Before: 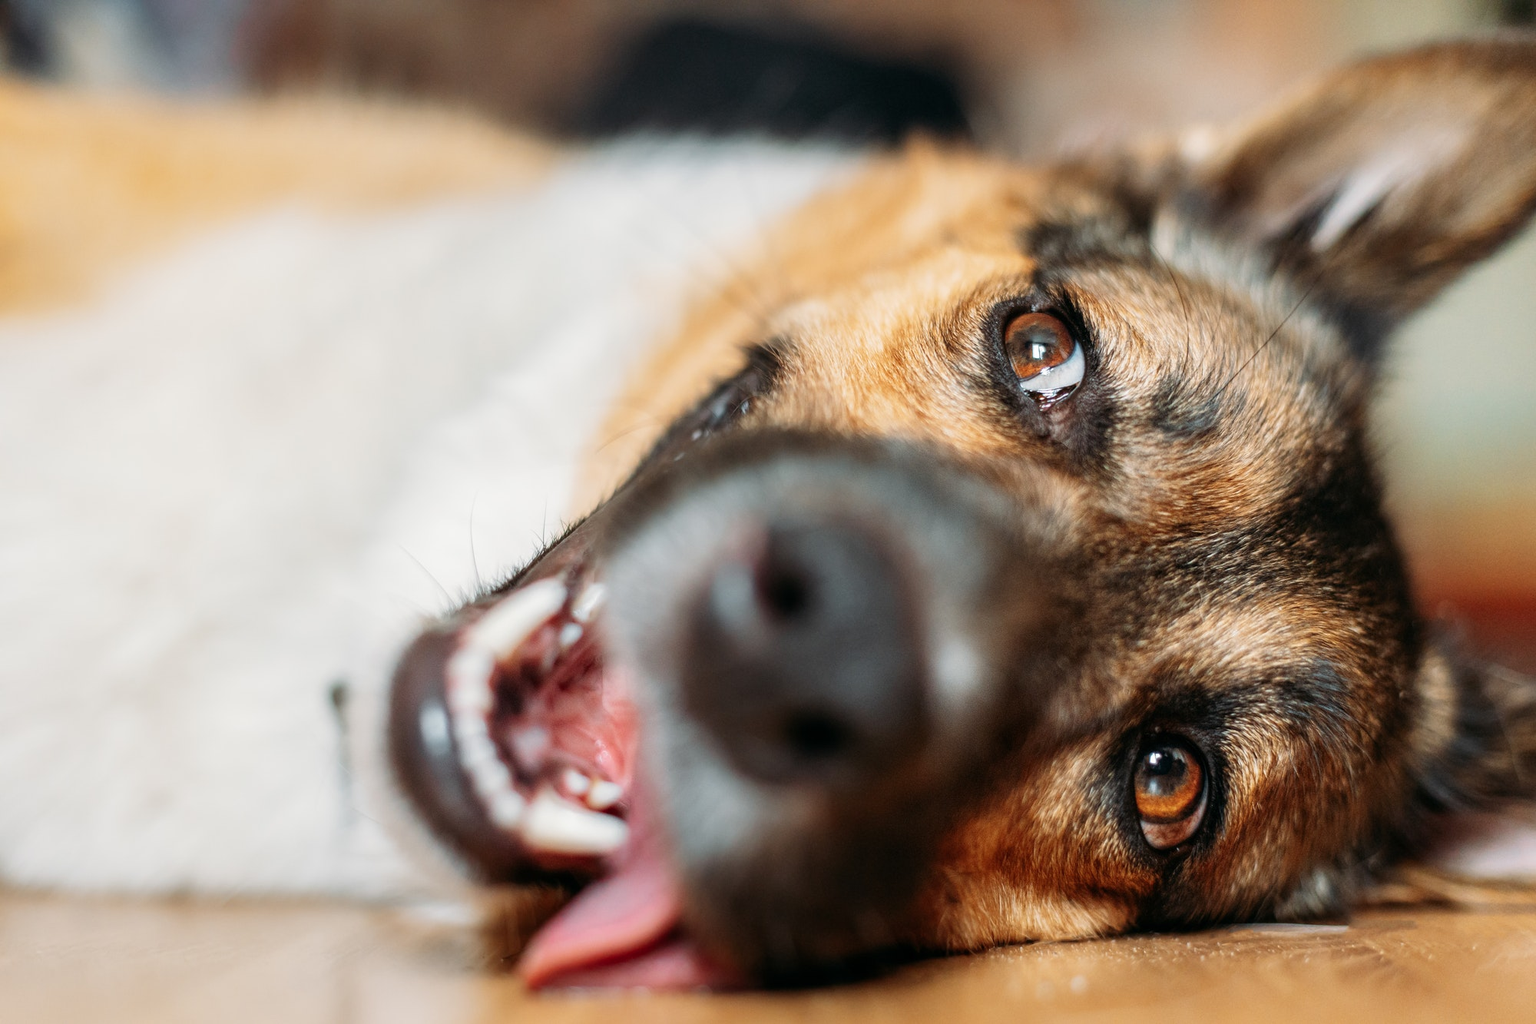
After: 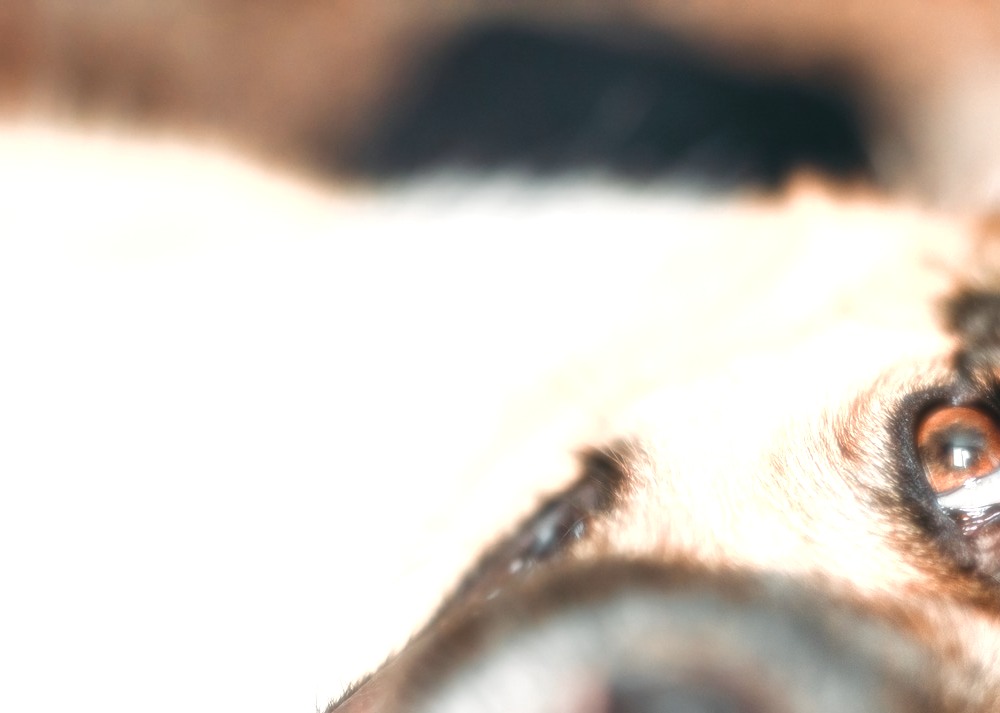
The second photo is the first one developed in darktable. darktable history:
color balance rgb: shadows lift › chroma 2%, shadows lift › hue 250°, power › hue 326.4°, highlights gain › chroma 2%, highlights gain › hue 64.8°, global offset › luminance 0.5%, global offset › hue 58.8°, perceptual saturation grading › highlights -25%, perceptual saturation grading › shadows 30%, global vibrance 15%
exposure: black level correction 0, exposure 0.7 EV, compensate exposure bias true, compensate highlight preservation false
color zones: curves: ch0 [(0.018, 0.548) (0.197, 0.654) (0.425, 0.447) (0.605, 0.658) (0.732, 0.579)]; ch1 [(0.105, 0.531) (0.224, 0.531) (0.386, 0.39) (0.618, 0.456) (0.732, 0.456) (0.956, 0.421)]; ch2 [(0.039, 0.583) (0.215, 0.465) (0.399, 0.544) (0.465, 0.548) (0.614, 0.447) (0.724, 0.43) (0.882, 0.623) (0.956, 0.632)]
soften: size 8.67%, mix 49%
crop: left 19.556%, right 30.401%, bottom 46.458%
